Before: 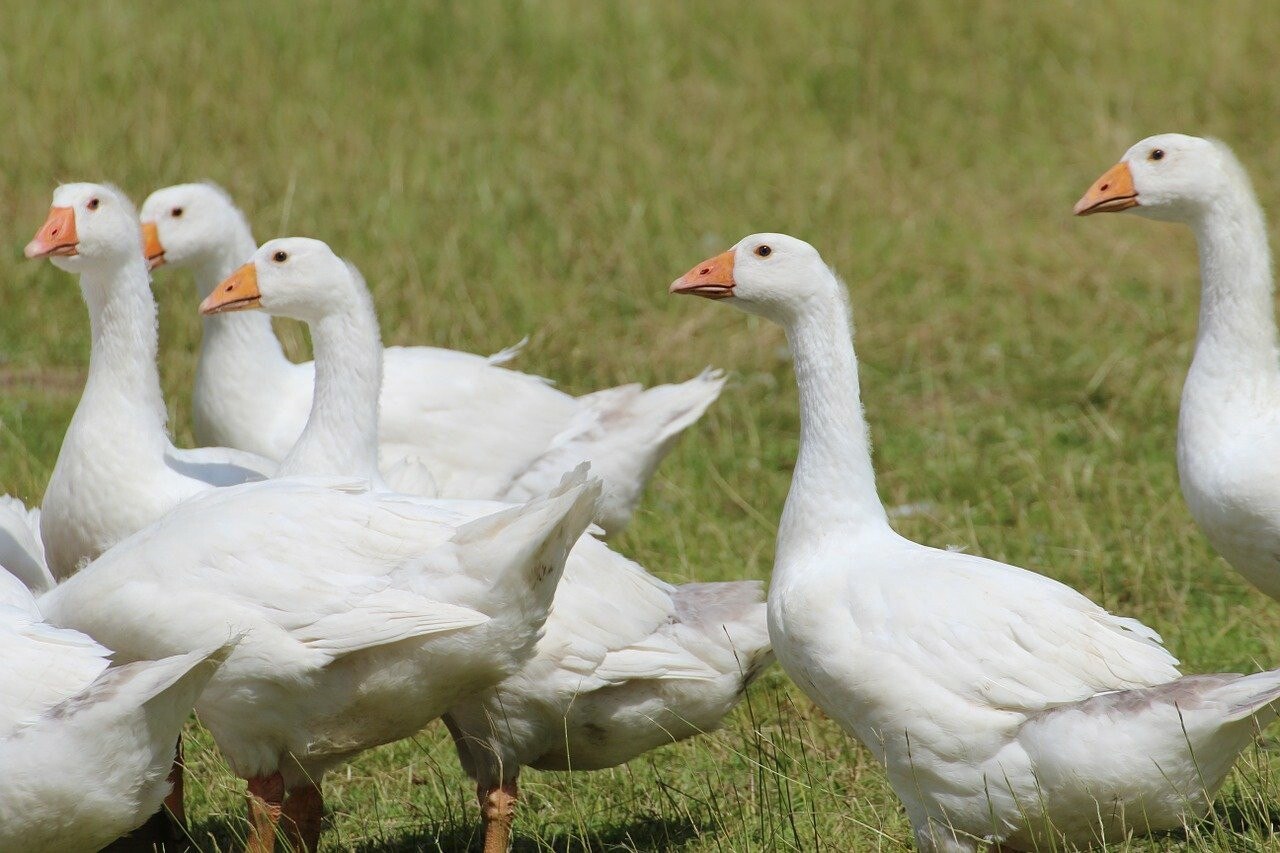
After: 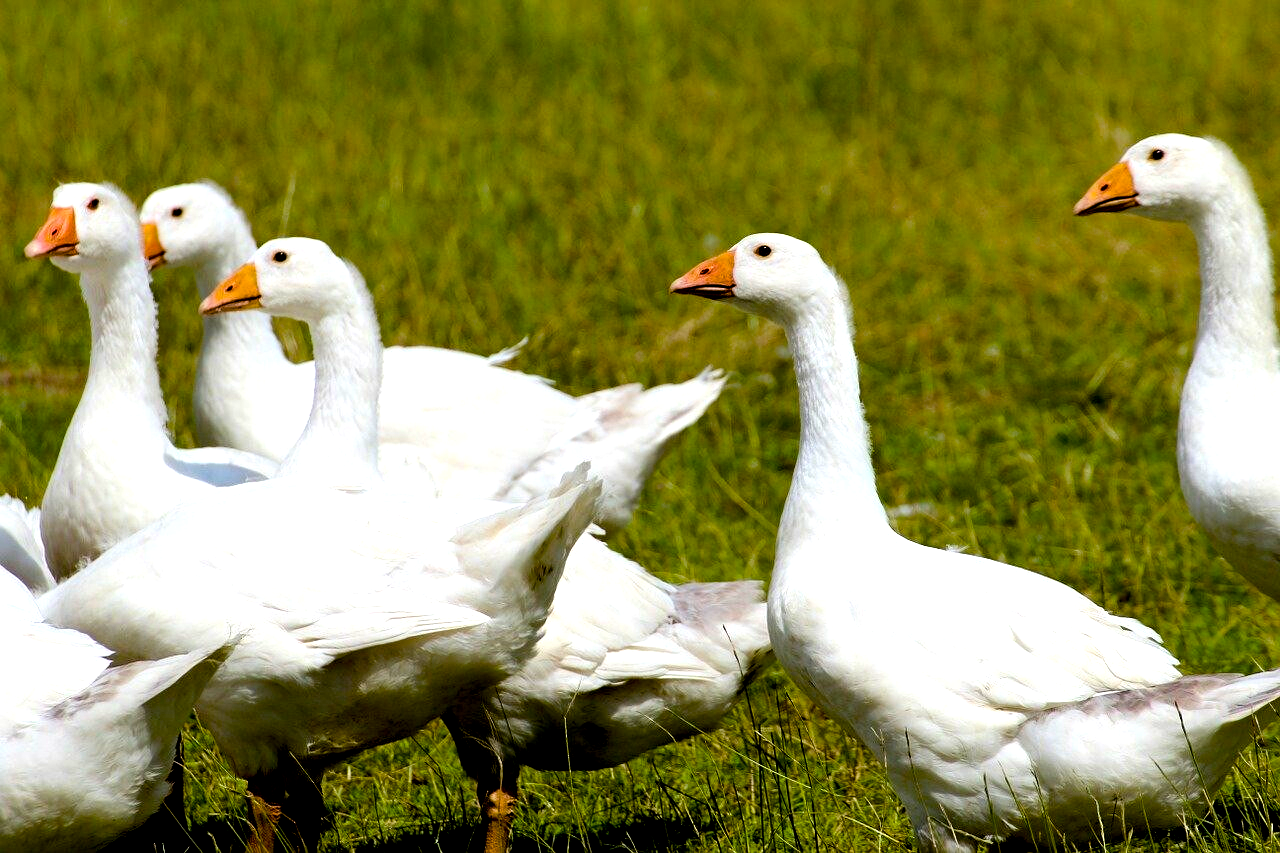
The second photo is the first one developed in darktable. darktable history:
color balance rgb: perceptual saturation grading › global saturation 29.246%, perceptual saturation grading › mid-tones 12.623%, perceptual saturation grading › shadows 9.682%, global vibrance 25.002%, contrast 10.436%
tone equalizer: -8 EV -0.786 EV, -7 EV -0.67 EV, -6 EV -0.636 EV, -5 EV -0.417 EV, -3 EV 0.383 EV, -2 EV 0.6 EV, -1 EV 0.677 EV, +0 EV 0.736 EV, edges refinement/feathering 500, mask exposure compensation -1.57 EV, preserve details no
exposure: black level correction 0.045, exposure -0.23 EV, compensate highlight preservation false
